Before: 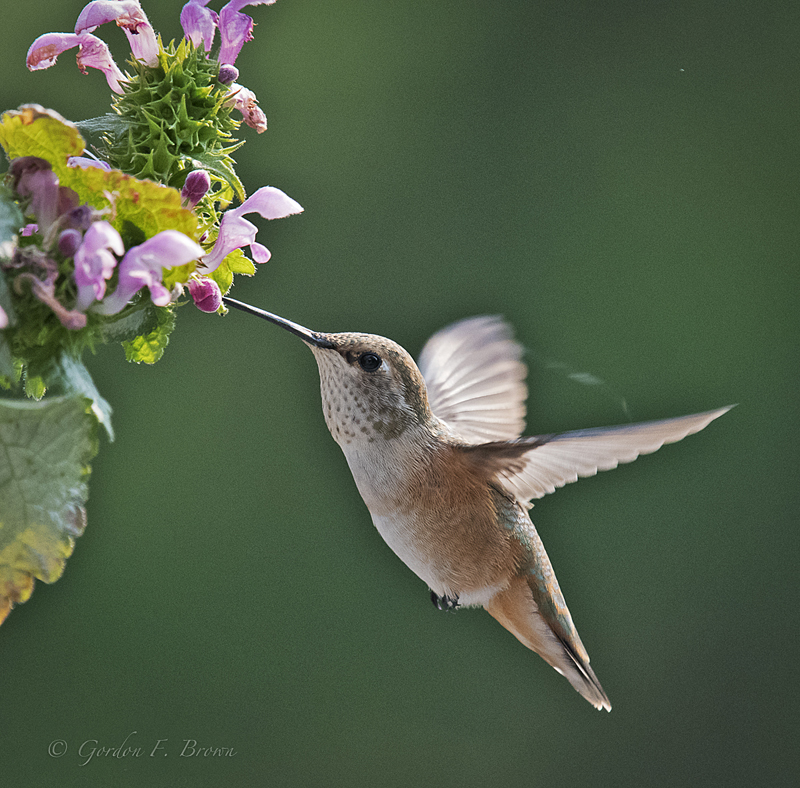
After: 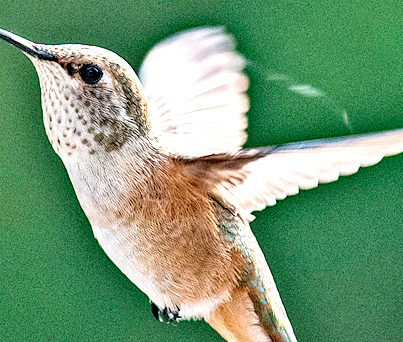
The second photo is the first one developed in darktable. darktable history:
shadows and highlights: shadows 25.47, highlights -26.53
crop: left 34.989%, top 36.604%, right 14.588%, bottom 19.978%
base curve: curves: ch0 [(0, 0) (0.028, 0.03) (0.121, 0.232) (0.46, 0.748) (0.859, 0.968) (1, 1)], fusion 1, preserve colors none
haze removal: compatibility mode true, adaptive false
local contrast: highlights 60%, shadows 63%, detail 160%
